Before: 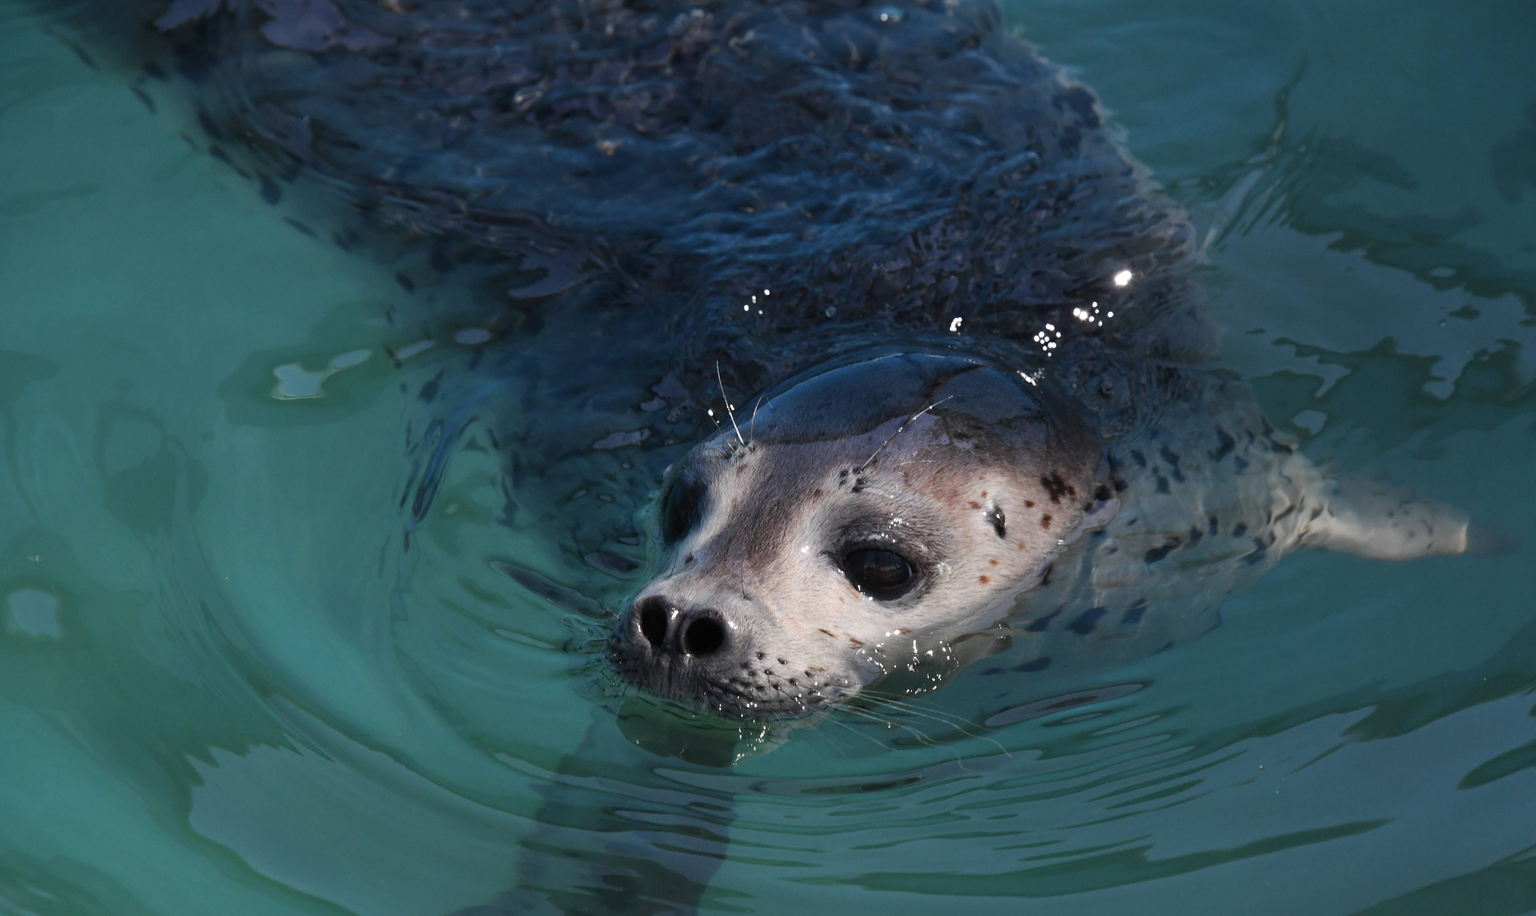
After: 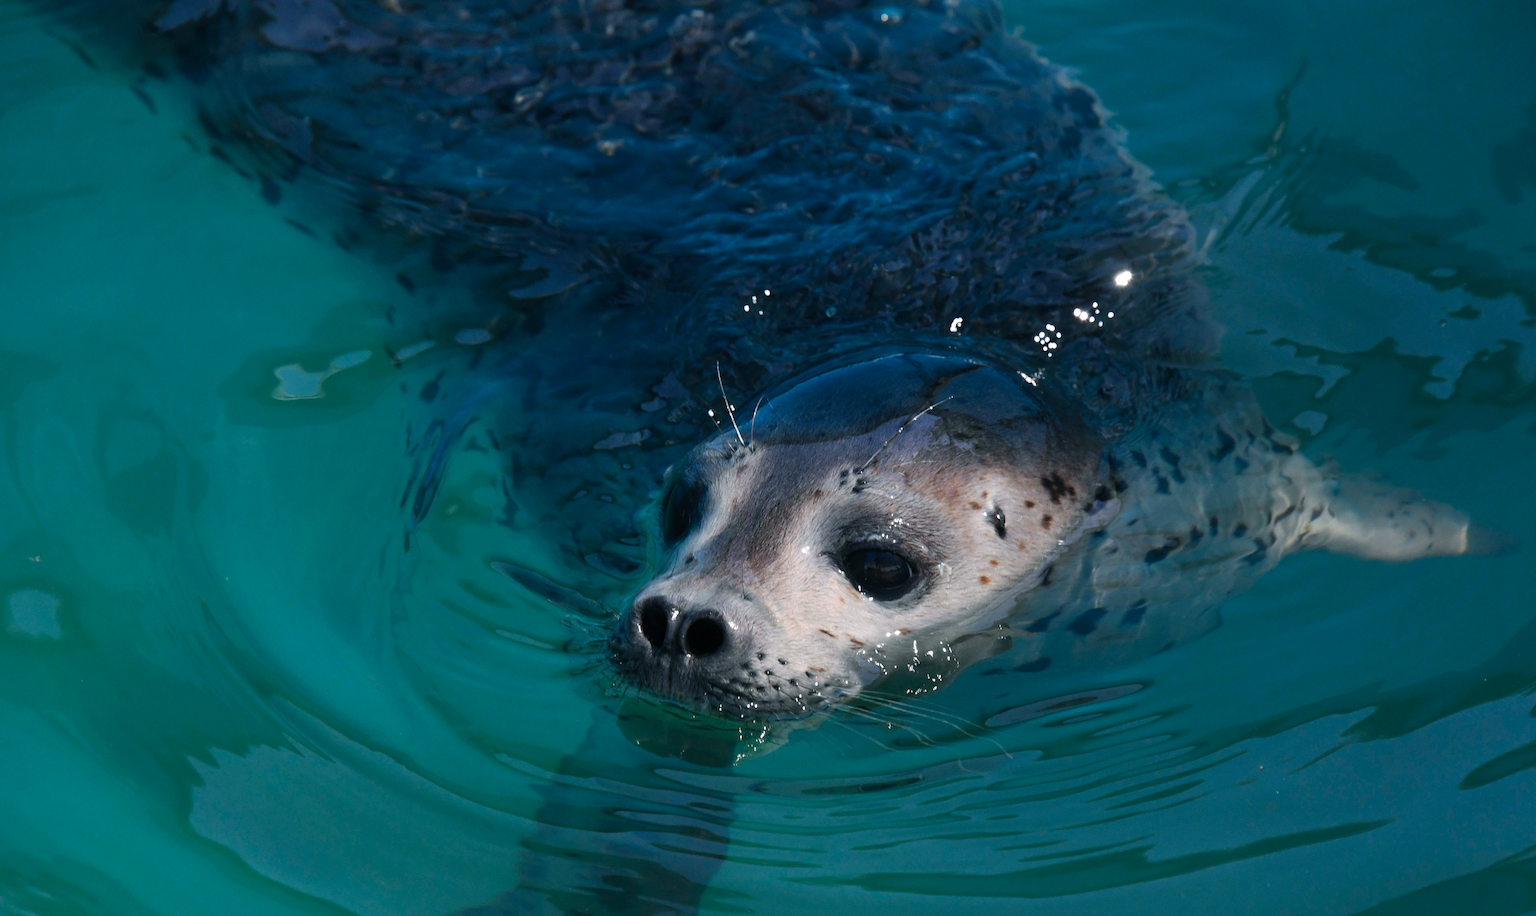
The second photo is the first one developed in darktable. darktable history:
color balance rgb: power › luminance -7.673%, power › chroma 1.092%, power › hue 215.5°, linear chroma grading › global chroma 0.379%, perceptual saturation grading › global saturation 30.109%, perceptual brilliance grading › global brilliance 2.865%, perceptual brilliance grading › highlights -2.524%, perceptual brilliance grading › shadows 3.71%
